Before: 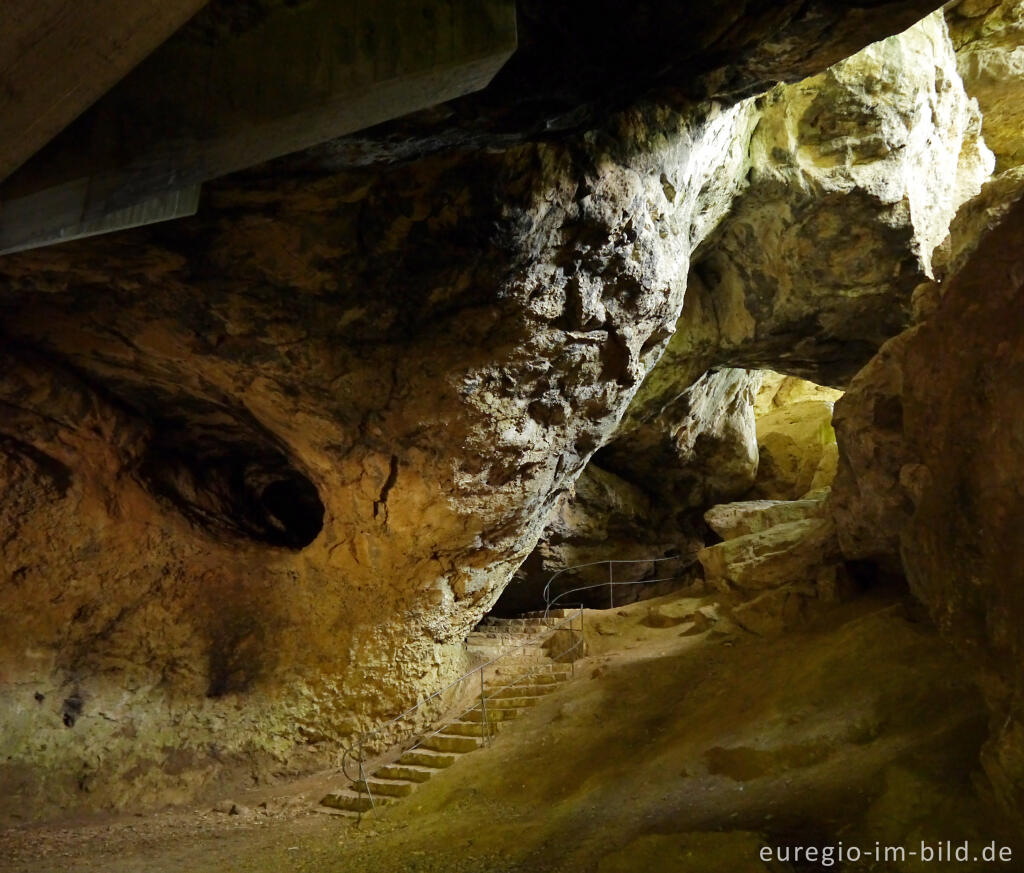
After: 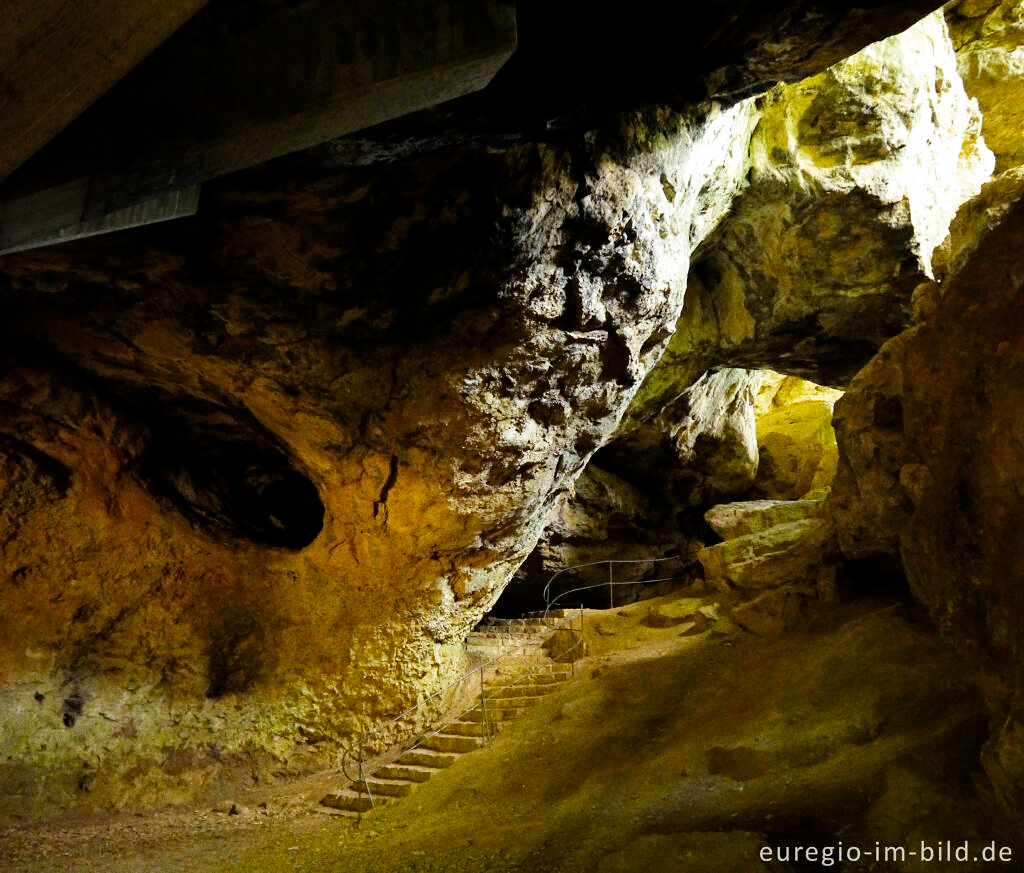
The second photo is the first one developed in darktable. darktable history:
grain: coarseness 9.61 ISO, strength 35.62%
exposure: black level correction 0, compensate exposure bias true, compensate highlight preservation false
filmic rgb: black relative exposure -12 EV, white relative exposure 2.8 EV, threshold 3 EV, target black luminance 0%, hardness 8.06, latitude 70.41%, contrast 1.14, highlights saturation mix 10%, shadows ↔ highlights balance -0.388%, color science v4 (2020), iterations of high-quality reconstruction 10, contrast in shadows soft, contrast in highlights soft, enable highlight reconstruction true
